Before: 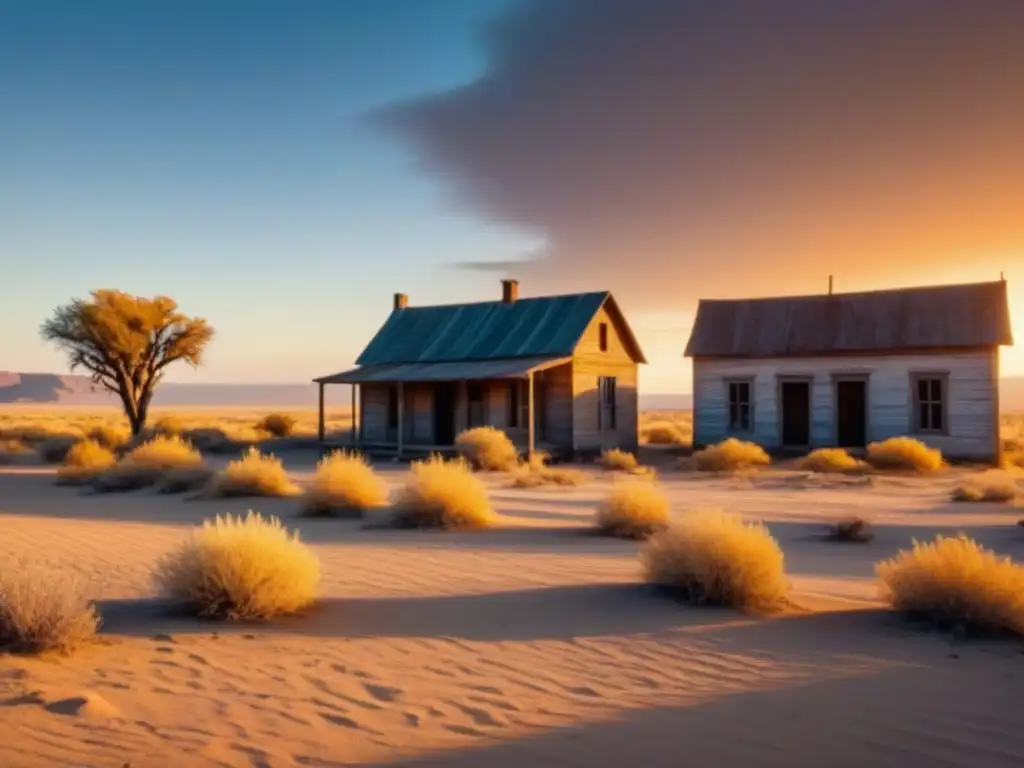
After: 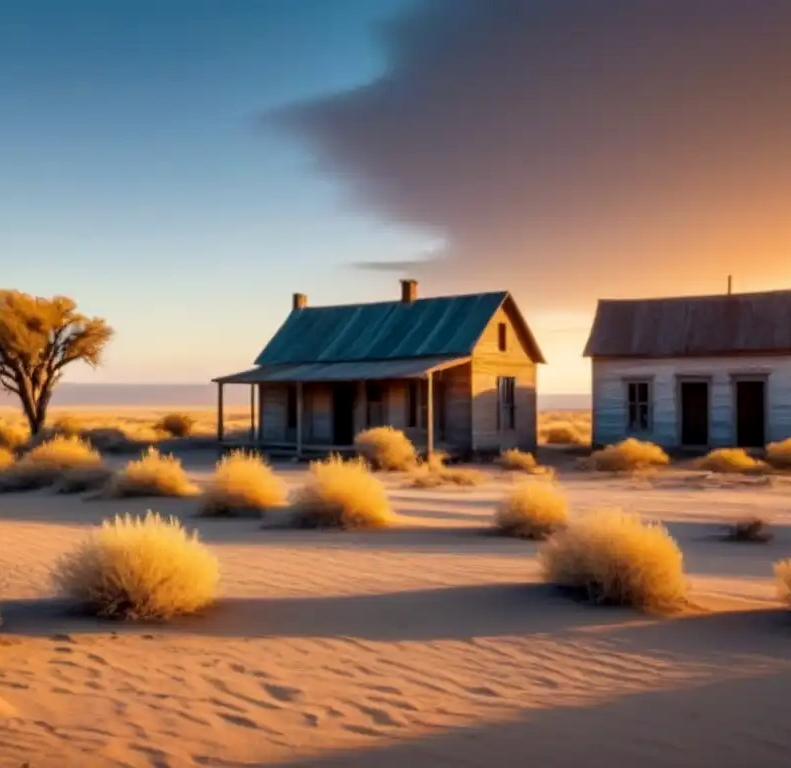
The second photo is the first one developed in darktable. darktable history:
local contrast: highlights 107%, shadows 101%, detail 119%, midtone range 0.2
crop: left 9.893%, right 12.825%
